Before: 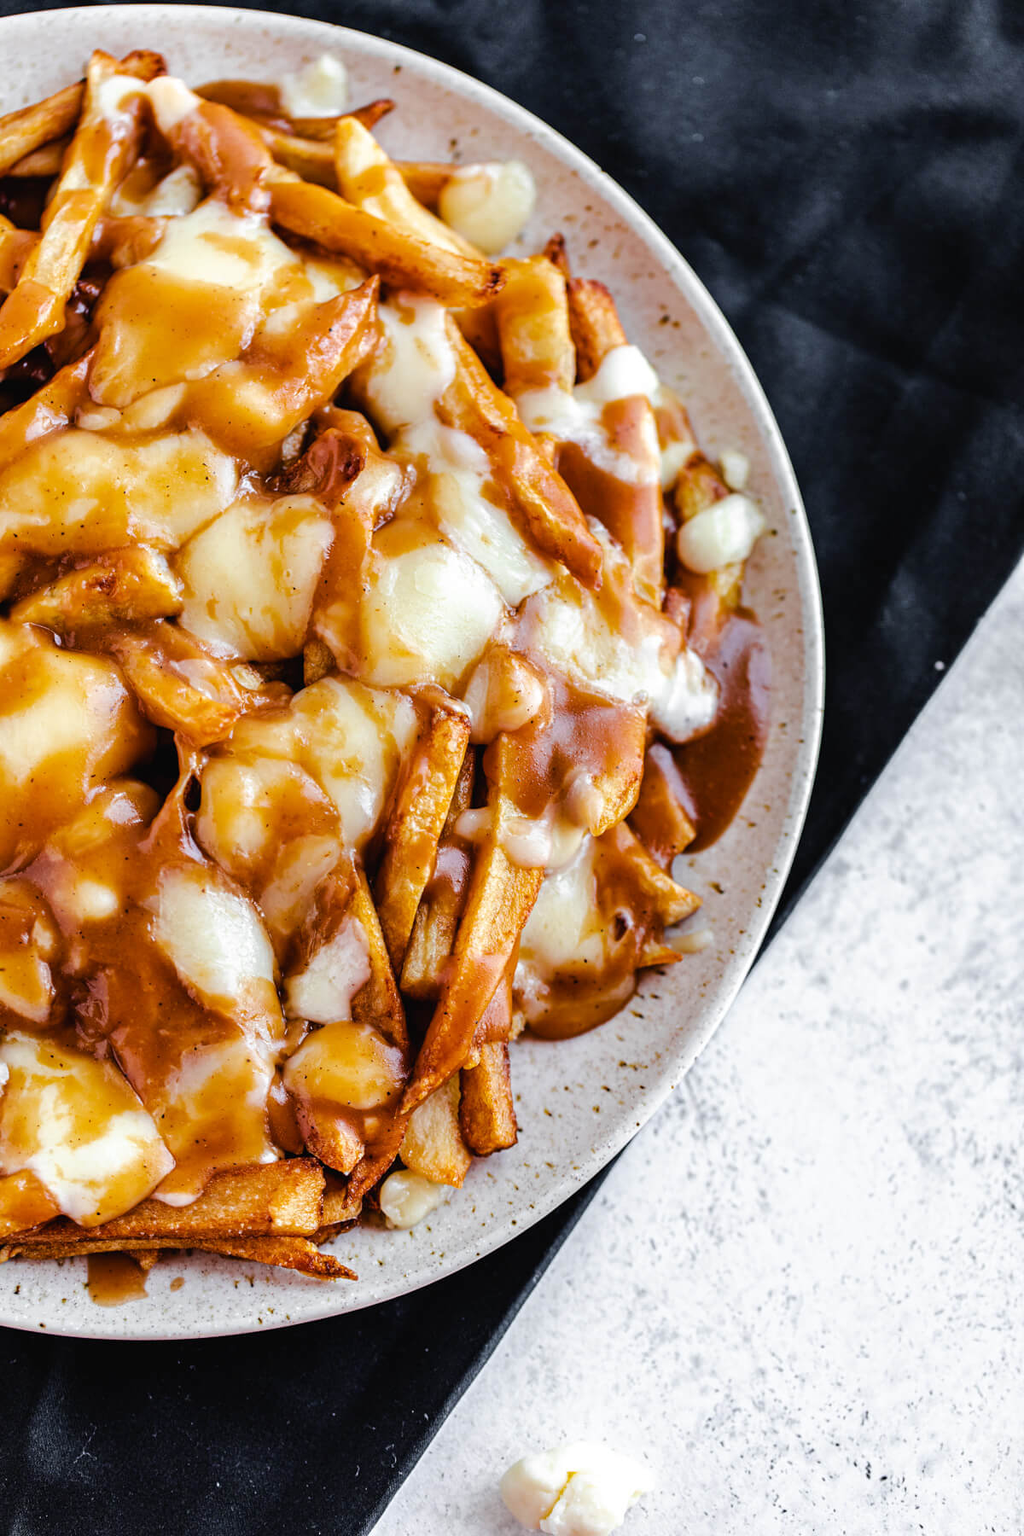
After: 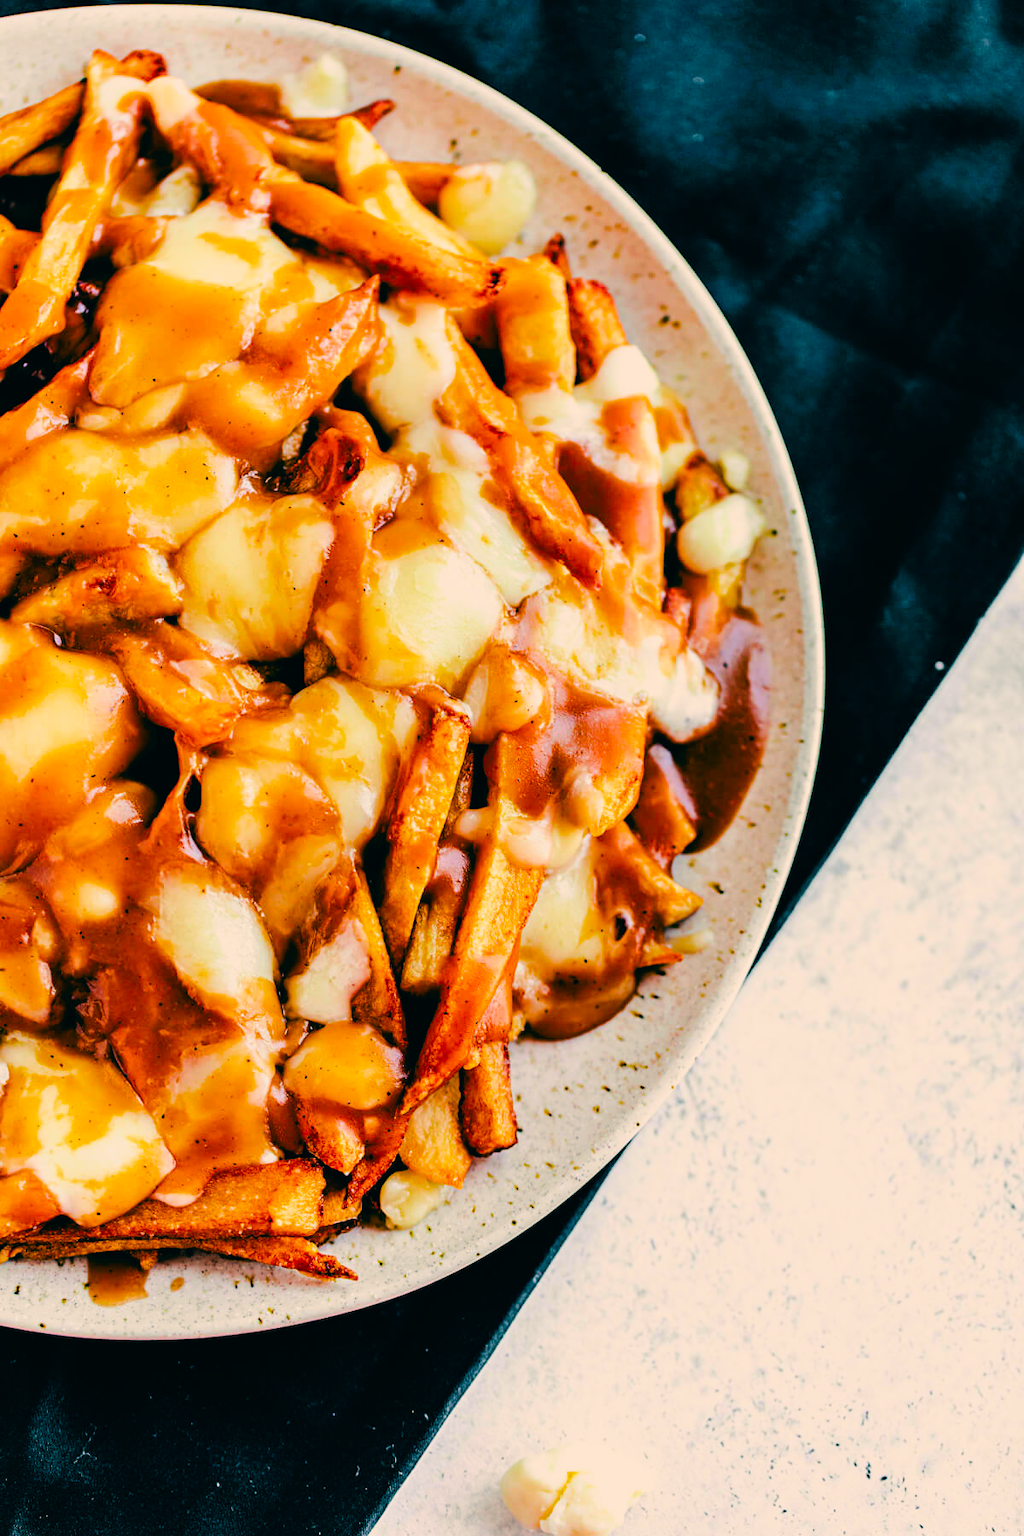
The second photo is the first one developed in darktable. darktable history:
contrast brightness saturation: contrast 0.16, saturation 0.32
color balance rgb: perceptual saturation grading › global saturation 25%, perceptual brilliance grading › mid-tones 10%, perceptual brilliance grading › shadows 15%, global vibrance 20%
color balance: lift [1.005, 0.99, 1.007, 1.01], gamma [1, 0.979, 1.011, 1.021], gain [0.923, 1.098, 1.025, 0.902], input saturation 90.45%, contrast 7.73%, output saturation 105.91%
filmic rgb: black relative exposure -7.75 EV, white relative exposure 4.4 EV, threshold 3 EV, hardness 3.76, latitude 50%, contrast 1.1, color science v5 (2021), contrast in shadows safe, contrast in highlights safe, enable highlight reconstruction true
